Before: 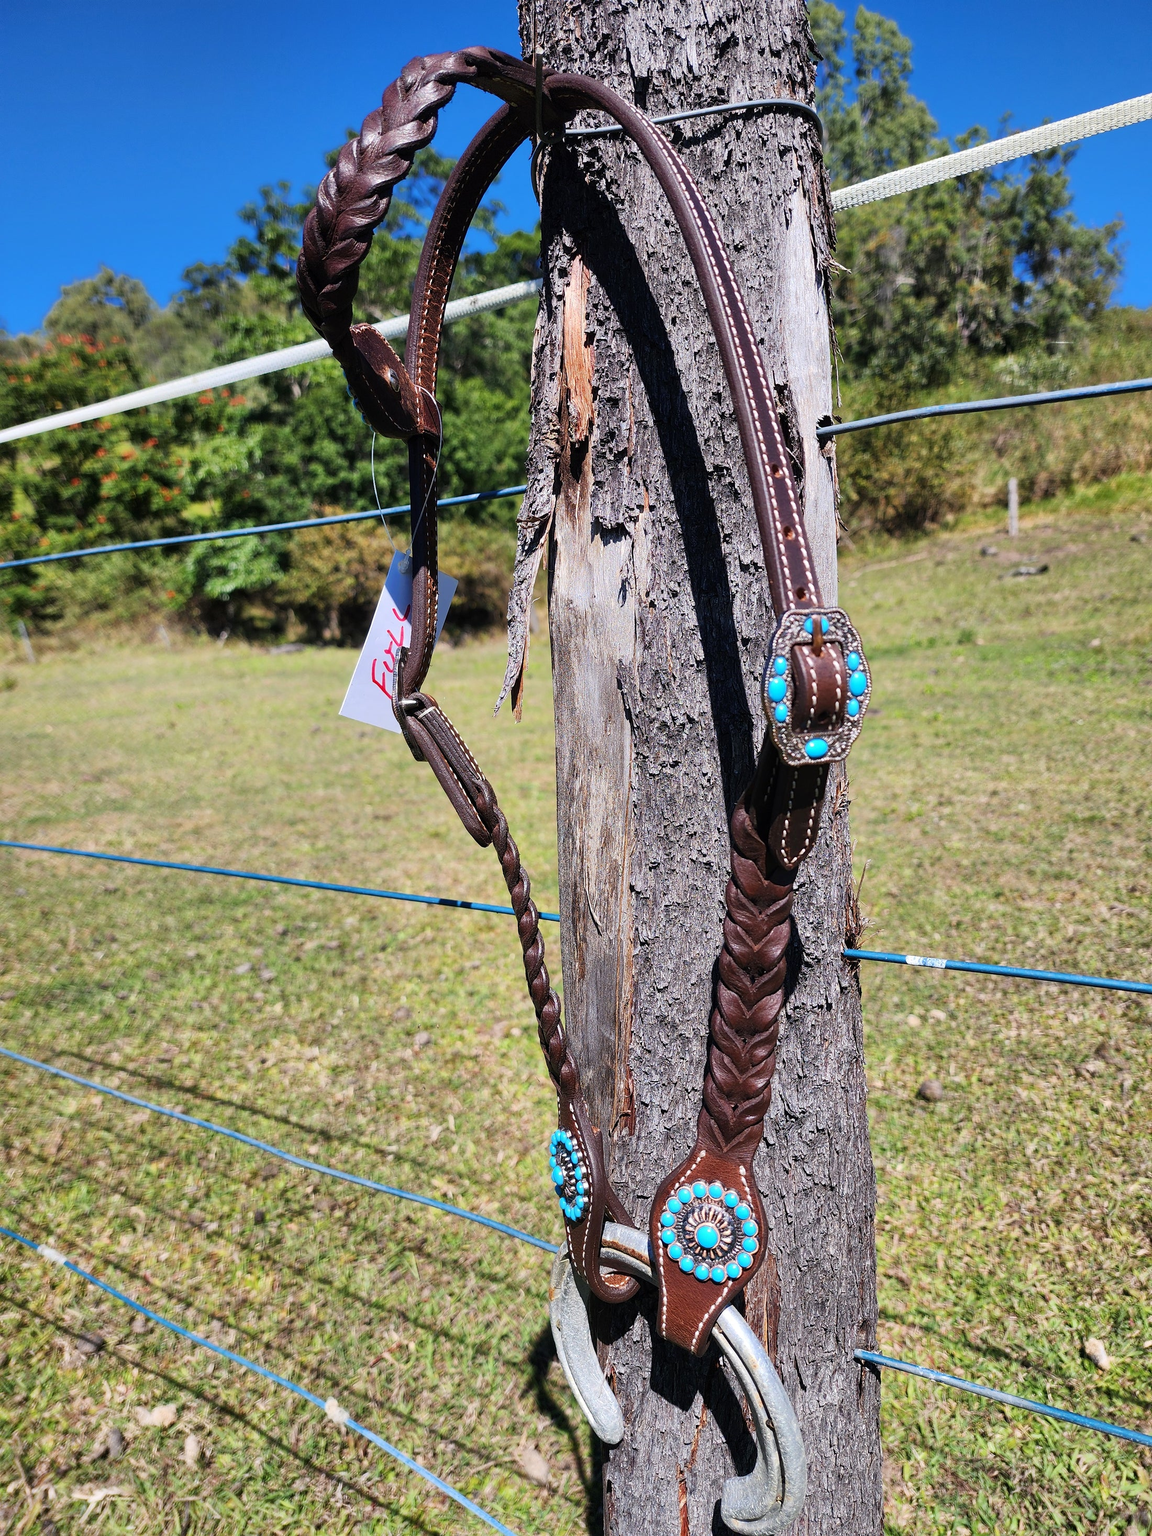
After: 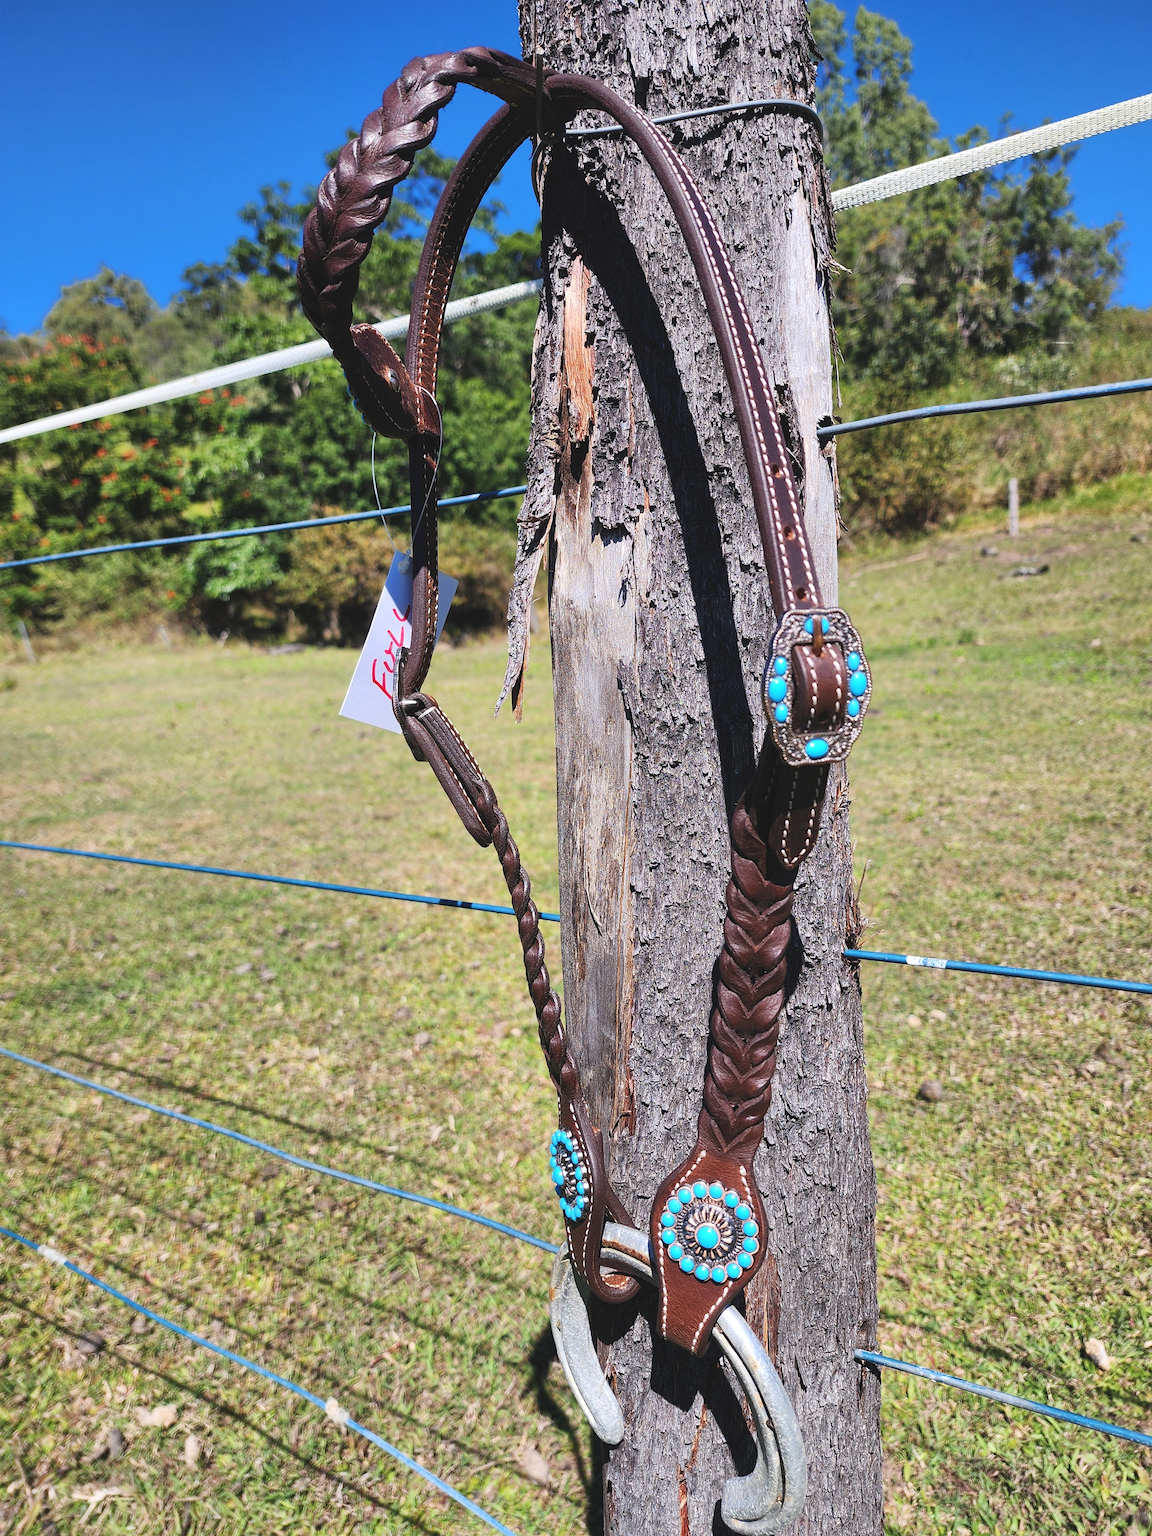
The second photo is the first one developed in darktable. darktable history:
exposure: black level correction -0.008, exposure 0.072 EV, compensate highlight preservation false
